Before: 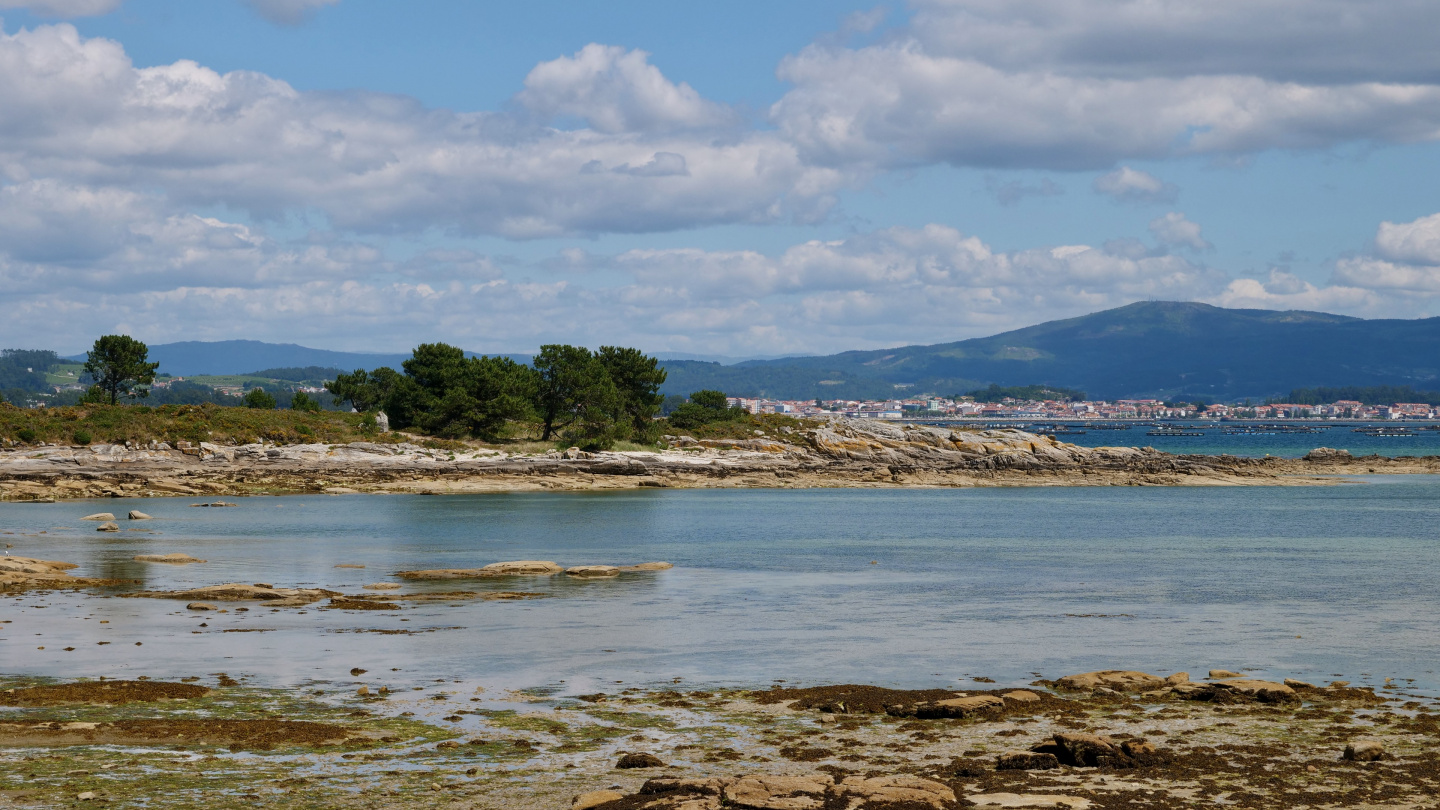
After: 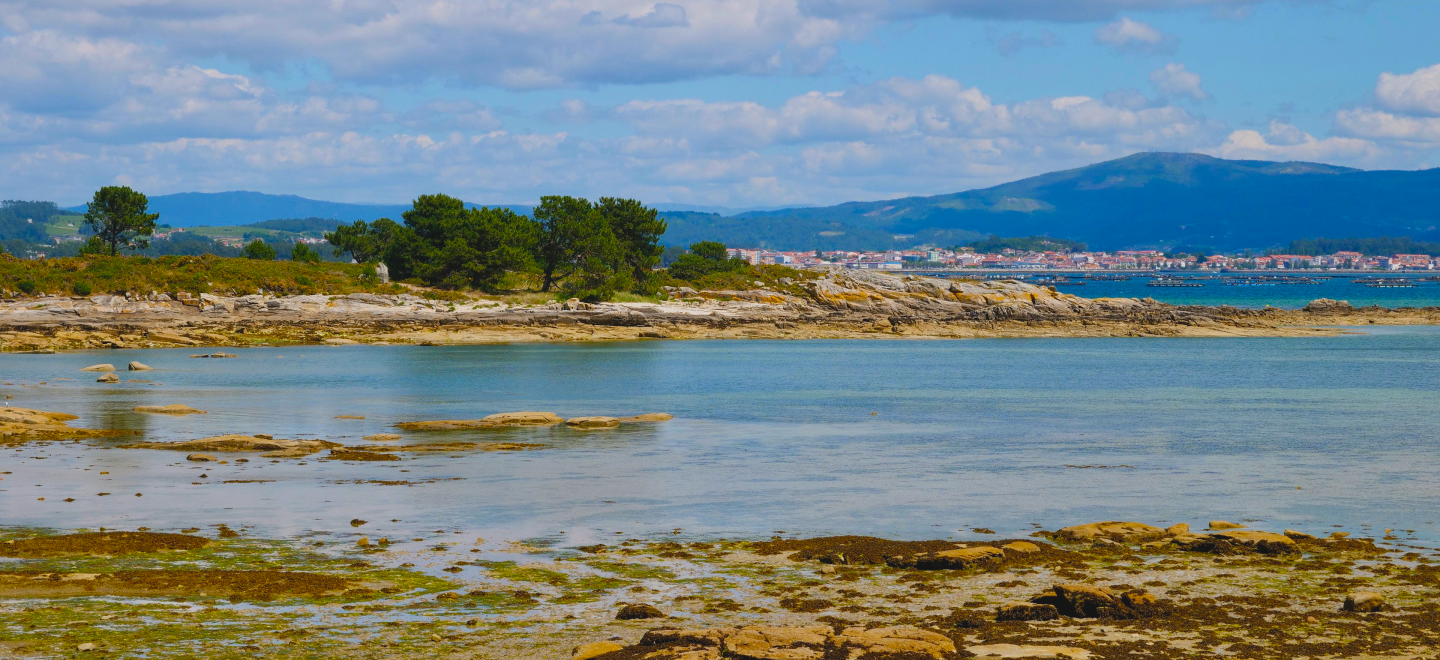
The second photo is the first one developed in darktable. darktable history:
crop and rotate: top 18.507%
rotate and perspective: crop left 0, crop top 0
color balance rgb: linear chroma grading › global chroma 15%, perceptual saturation grading › global saturation 30%
contrast brightness saturation: contrast -0.1, brightness 0.05, saturation 0.08
